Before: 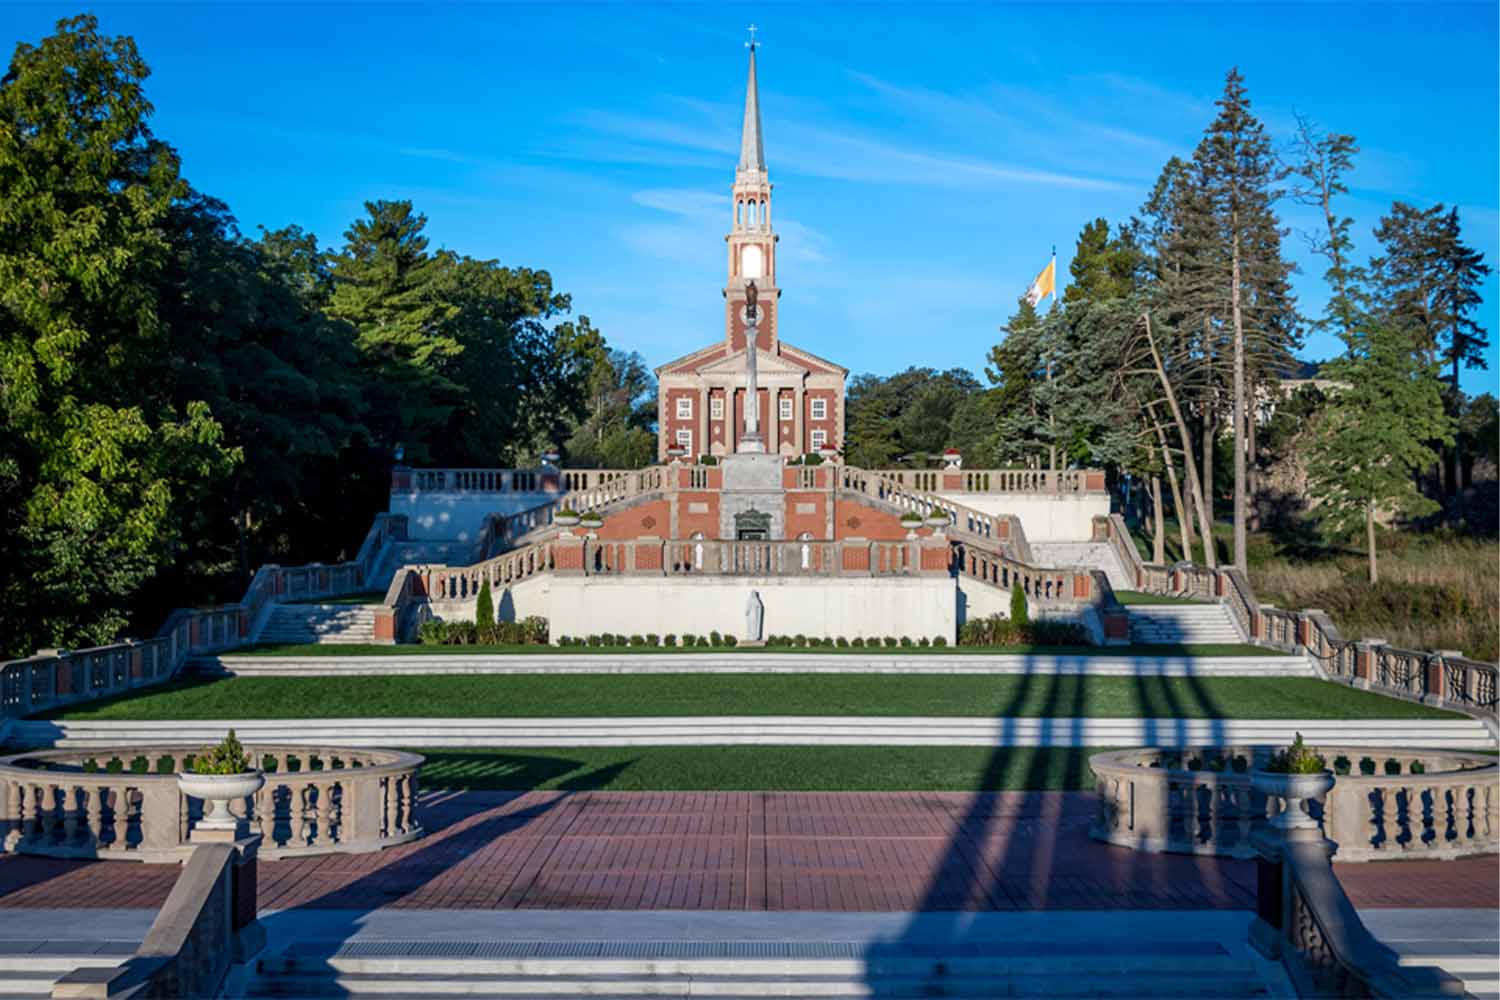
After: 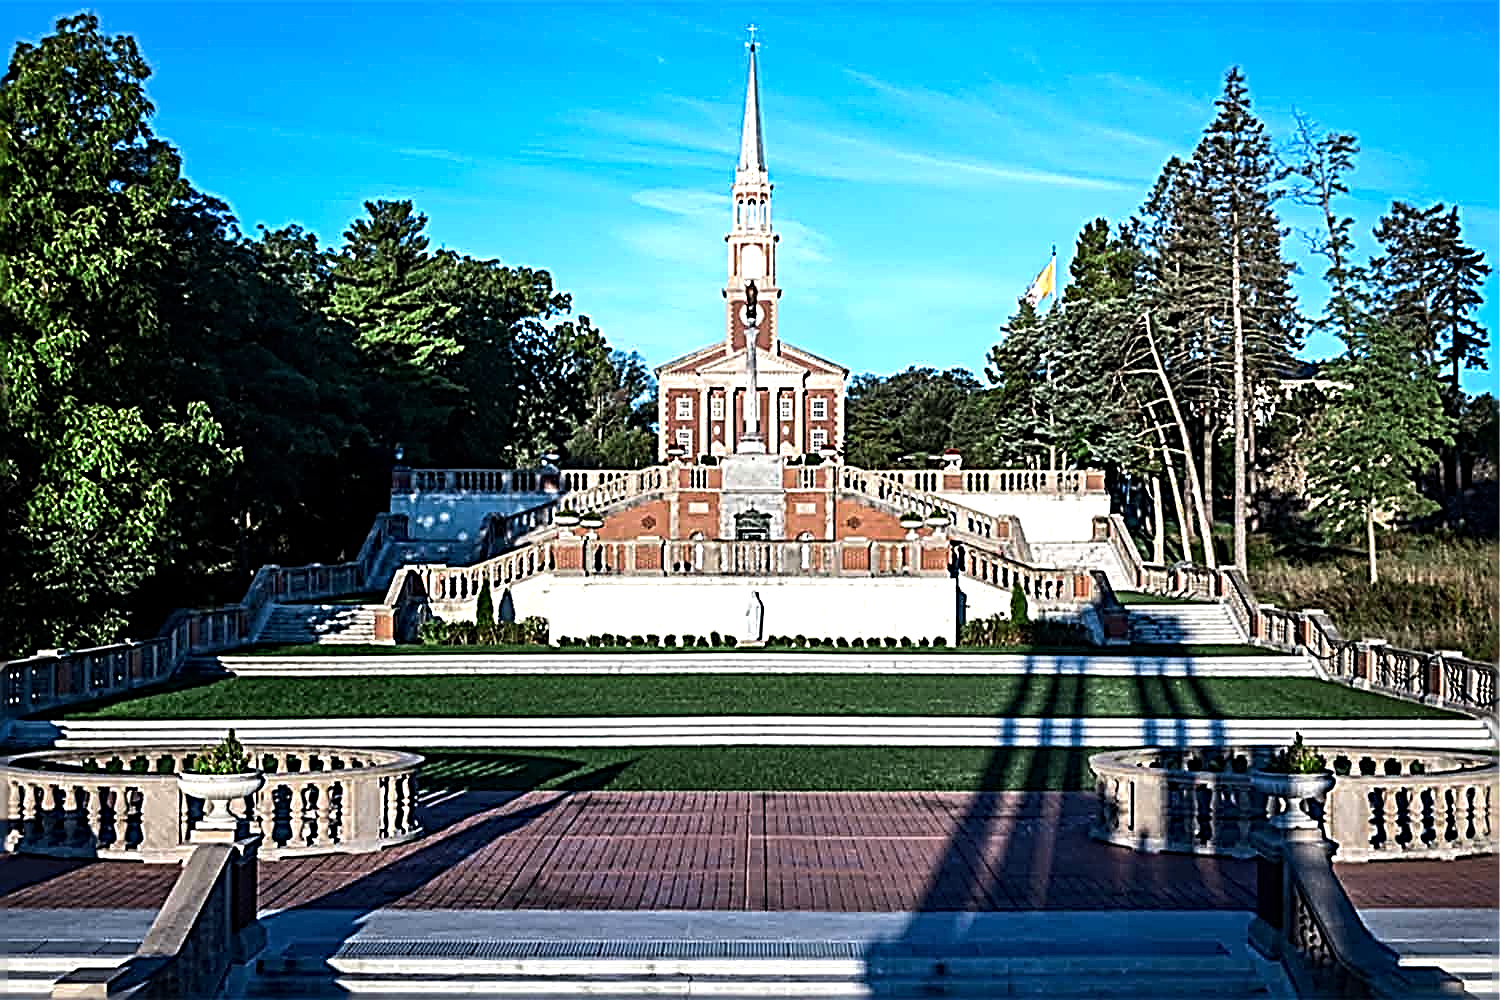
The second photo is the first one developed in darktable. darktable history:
sharpen: radius 3.158, amount 1.731
color zones: curves: ch2 [(0, 0.5) (0.143, 0.517) (0.286, 0.571) (0.429, 0.522) (0.571, 0.5) (0.714, 0.5) (0.857, 0.5) (1, 0.5)]
tone equalizer: -8 EV -0.75 EV, -7 EV -0.7 EV, -6 EV -0.6 EV, -5 EV -0.4 EV, -3 EV 0.4 EV, -2 EV 0.6 EV, -1 EV 0.7 EV, +0 EV 0.75 EV, edges refinement/feathering 500, mask exposure compensation -1.57 EV, preserve details no
